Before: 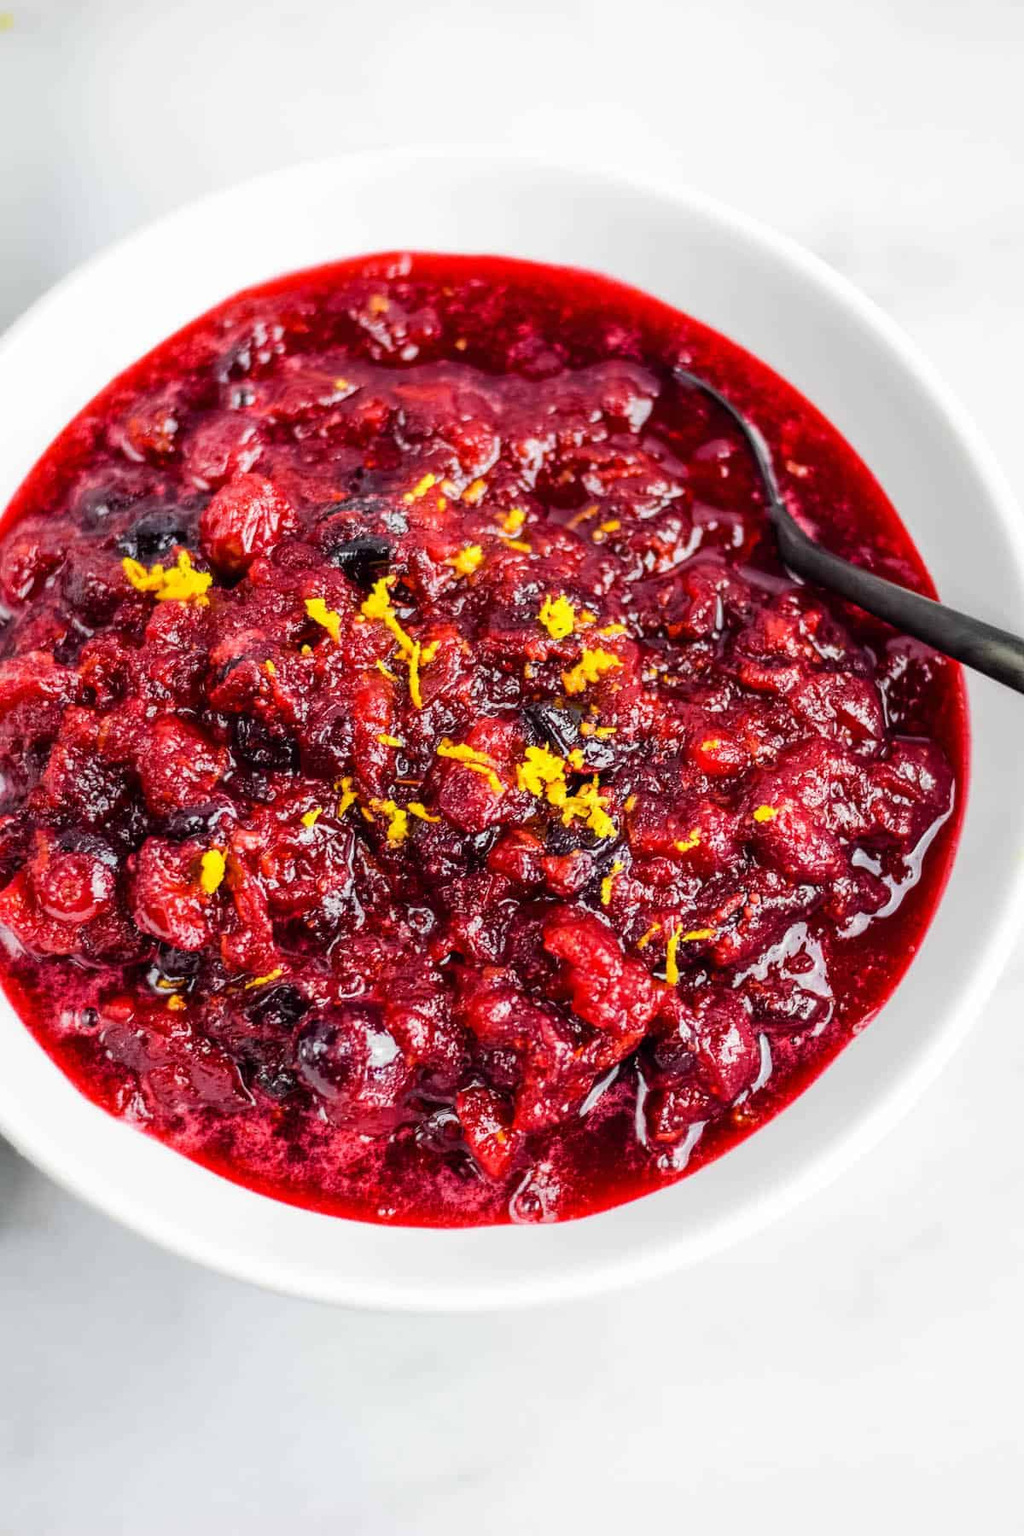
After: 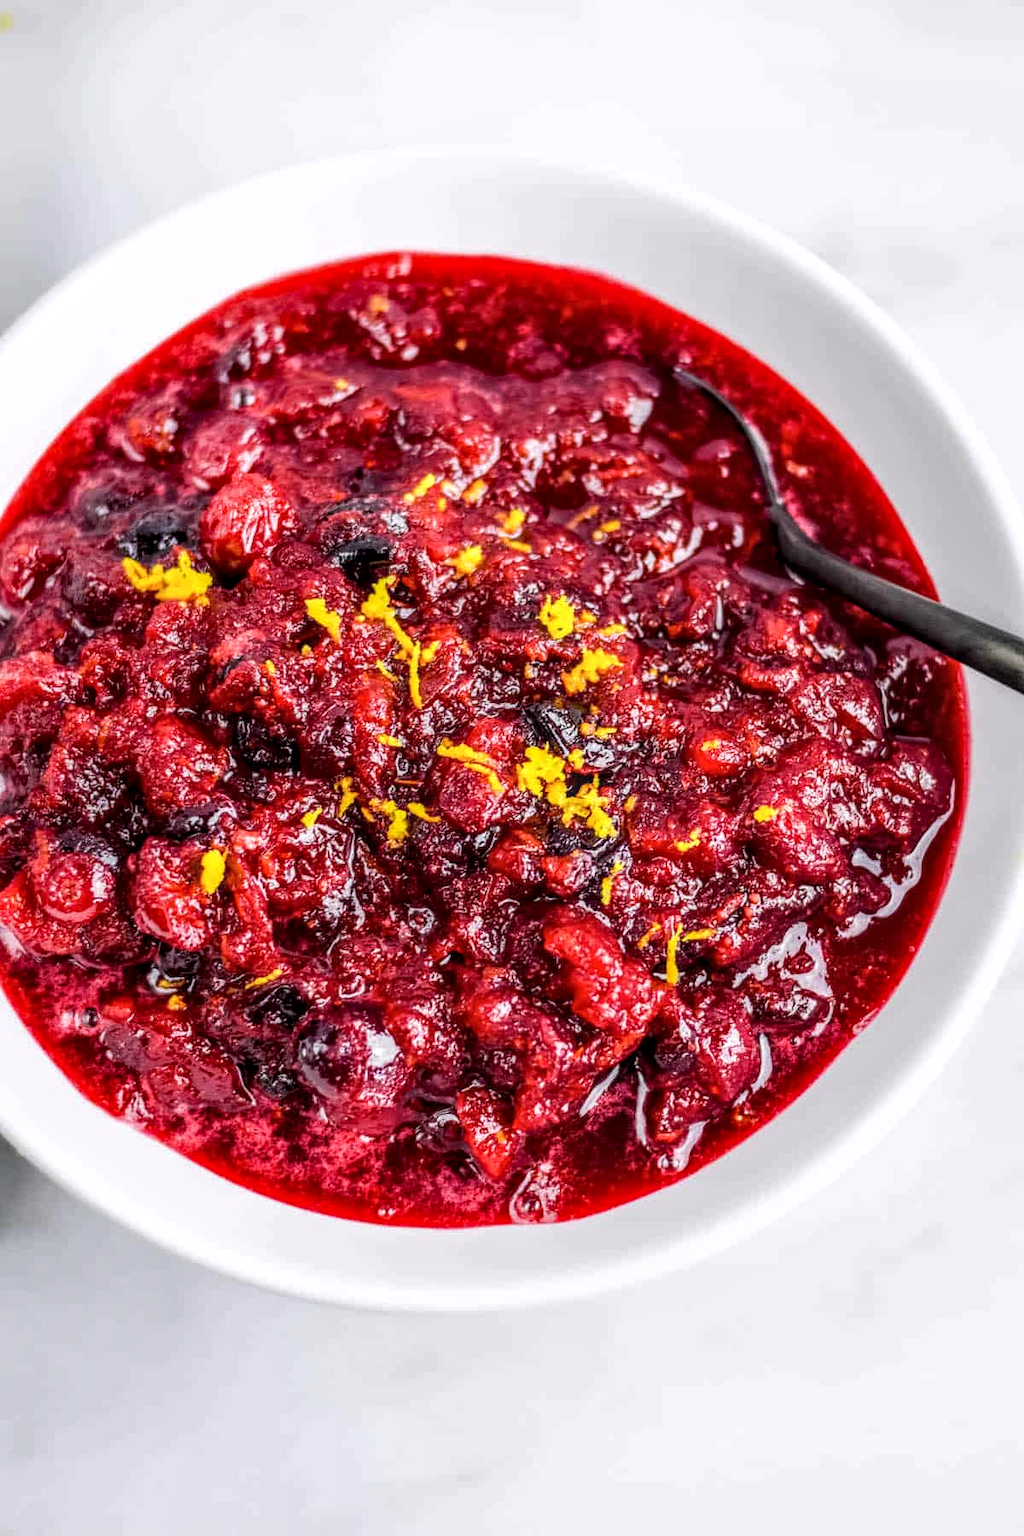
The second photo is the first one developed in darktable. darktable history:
white balance: red 1.009, blue 1.027
local contrast: highlights 35%, detail 135%
